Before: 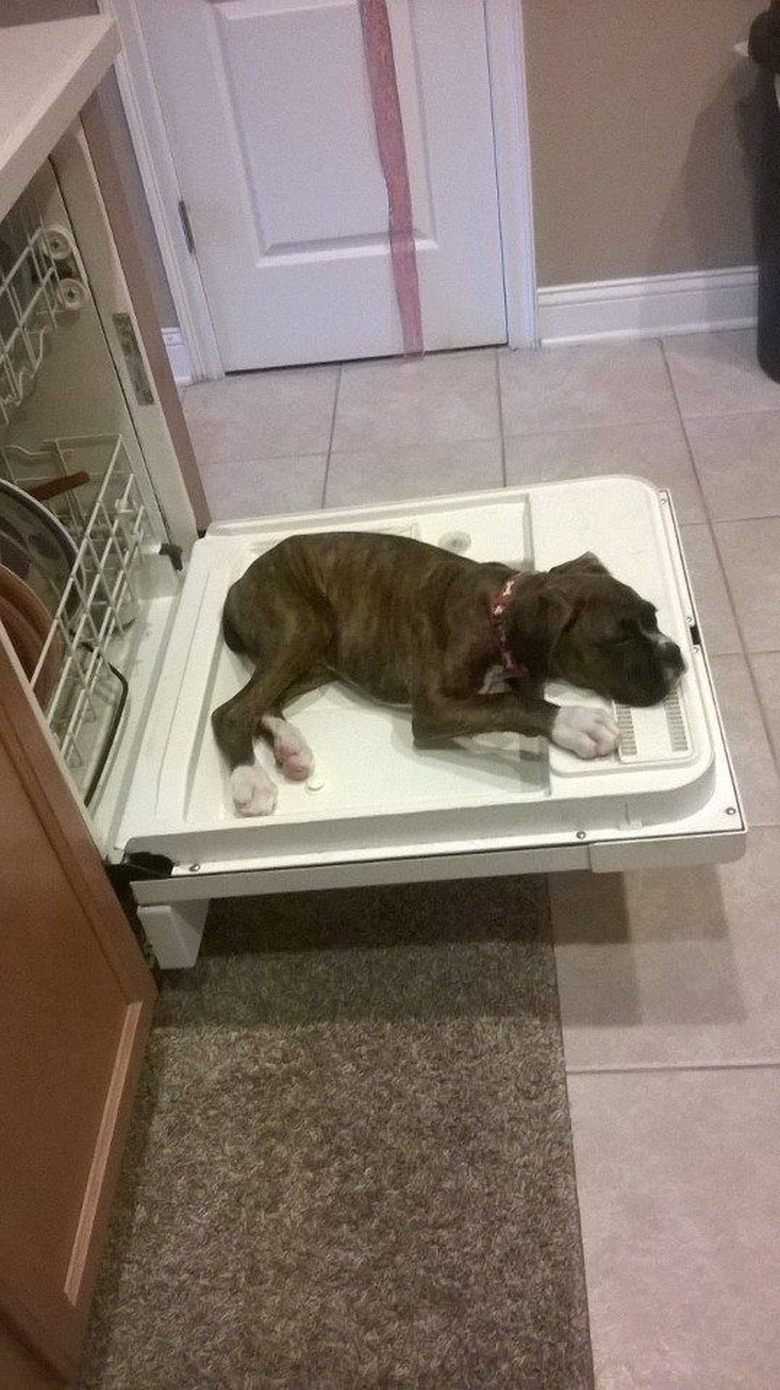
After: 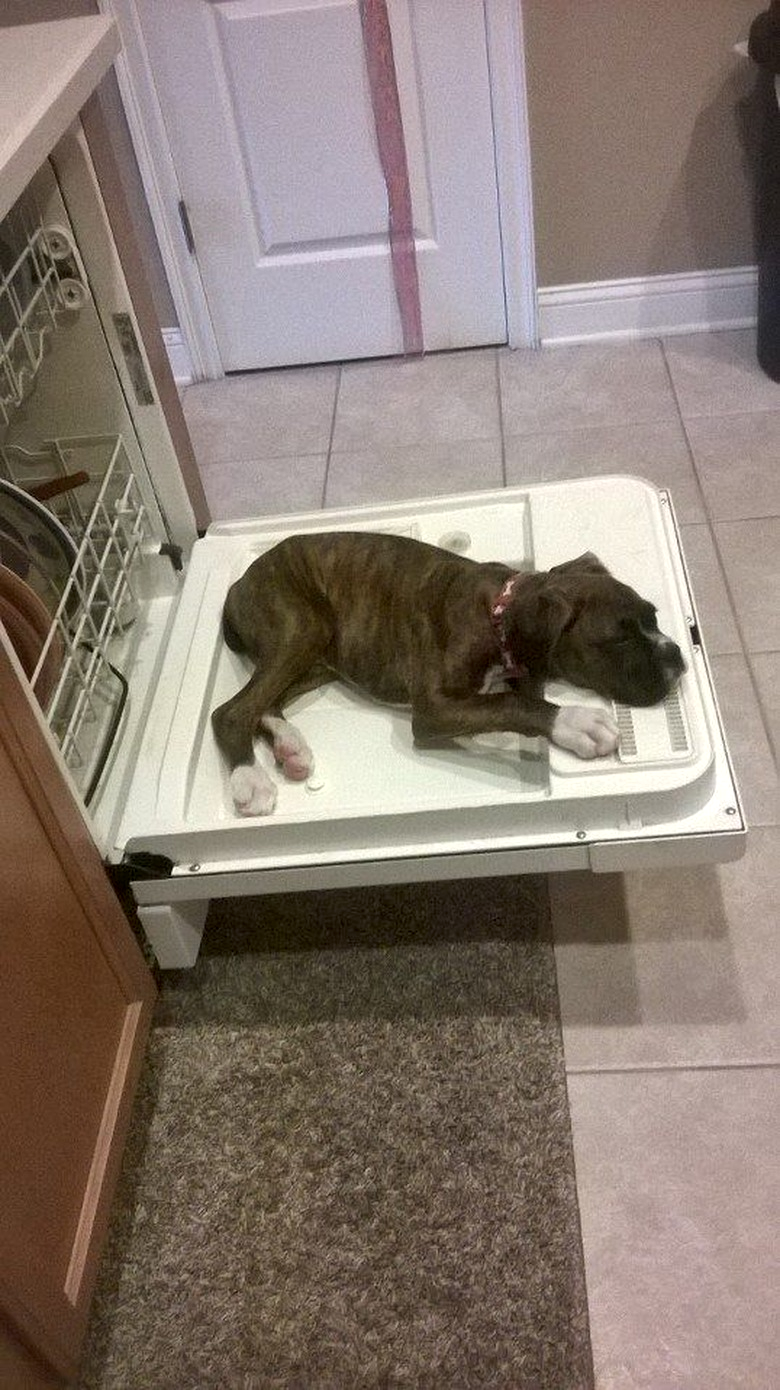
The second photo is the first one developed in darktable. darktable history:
local contrast: mode bilateral grid, contrast 21, coarseness 50, detail 130%, midtone range 0.2
